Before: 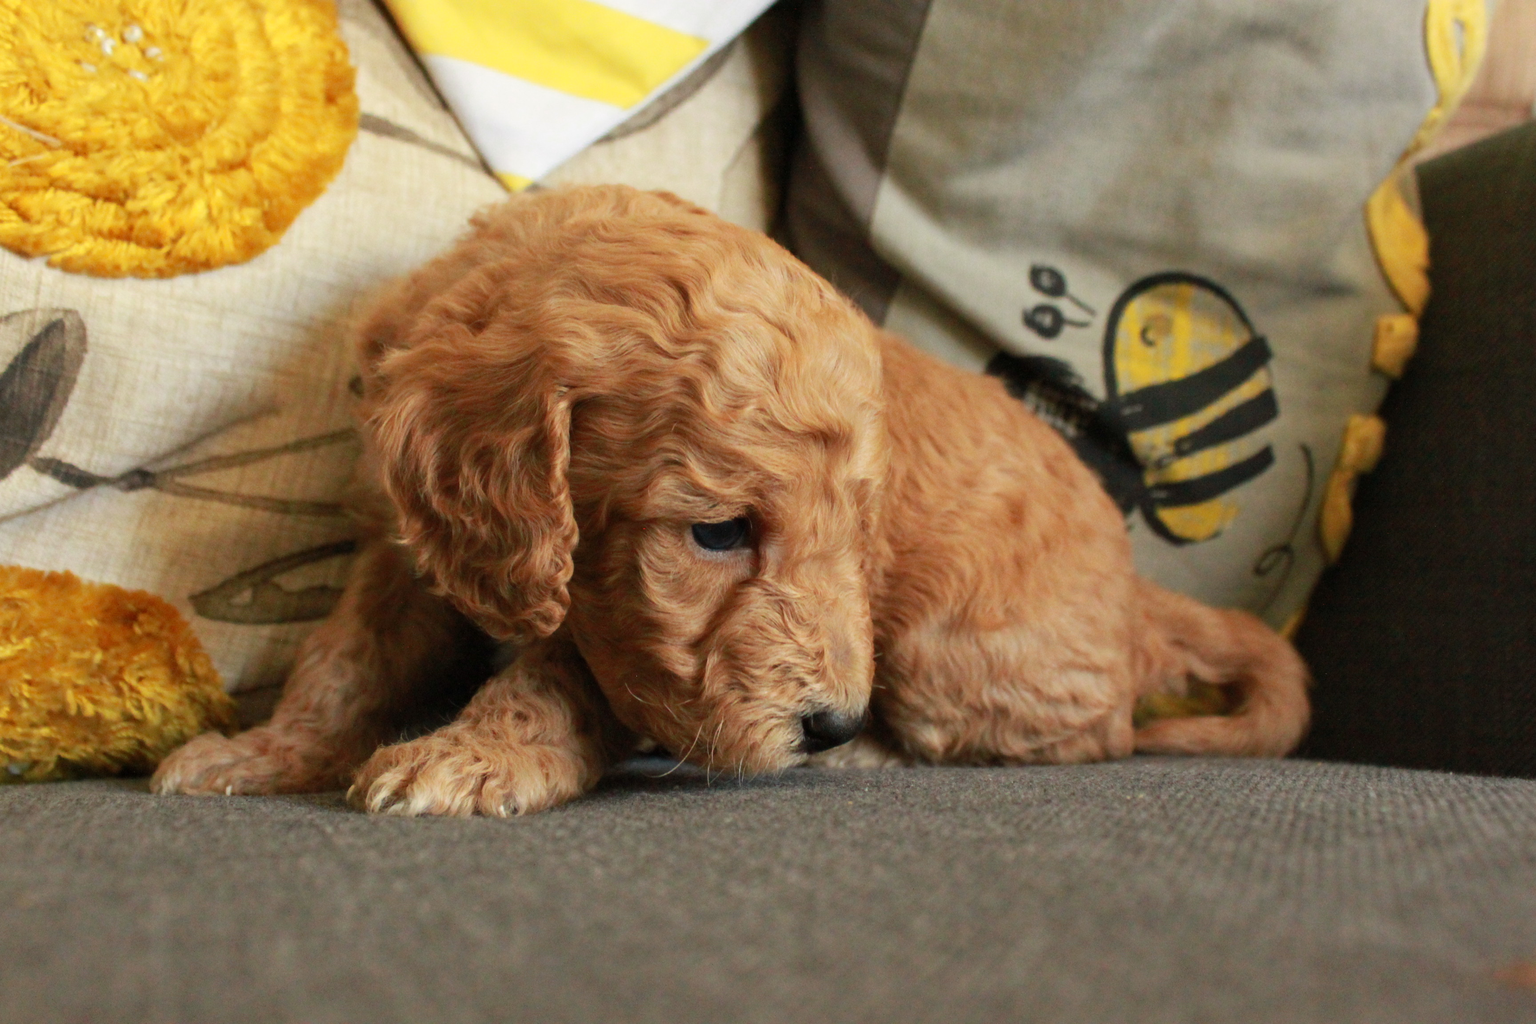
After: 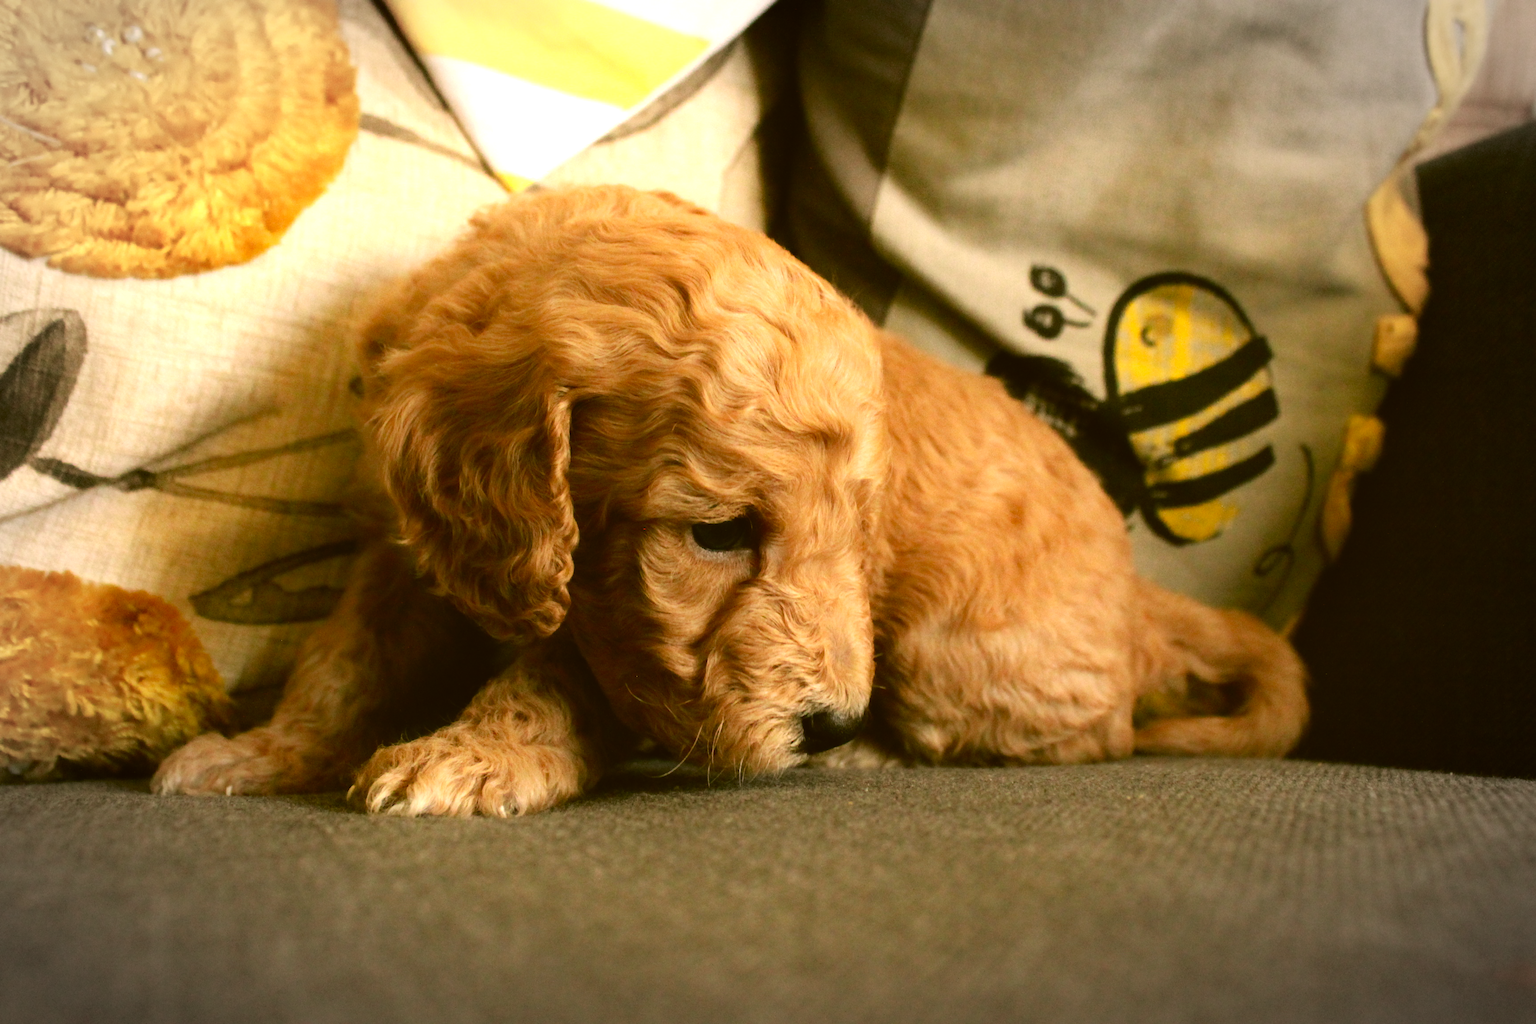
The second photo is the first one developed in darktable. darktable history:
color correction: highlights a* 8.81, highlights b* 15.42, shadows a* -0.668, shadows b* 25.76
tone equalizer: -8 EV -1.07 EV, -7 EV -1.02 EV, -6 EV -0.856 EV, -5 EV -0.605 EV, -3 EV 0.592 EV, -2 EV 0.878 EV, -1 EV 0.988 EV, +0 EV 1.08 EV, smoothing diameter 2.22%, edges refinement/feathering 20.07, mask exposure compensation -1.57 EV, filter diffusion 5
contrast brightness saturation: contrast -0.09, brightness -0.039, saturation -0.106
vignetting: automatic ratio true
